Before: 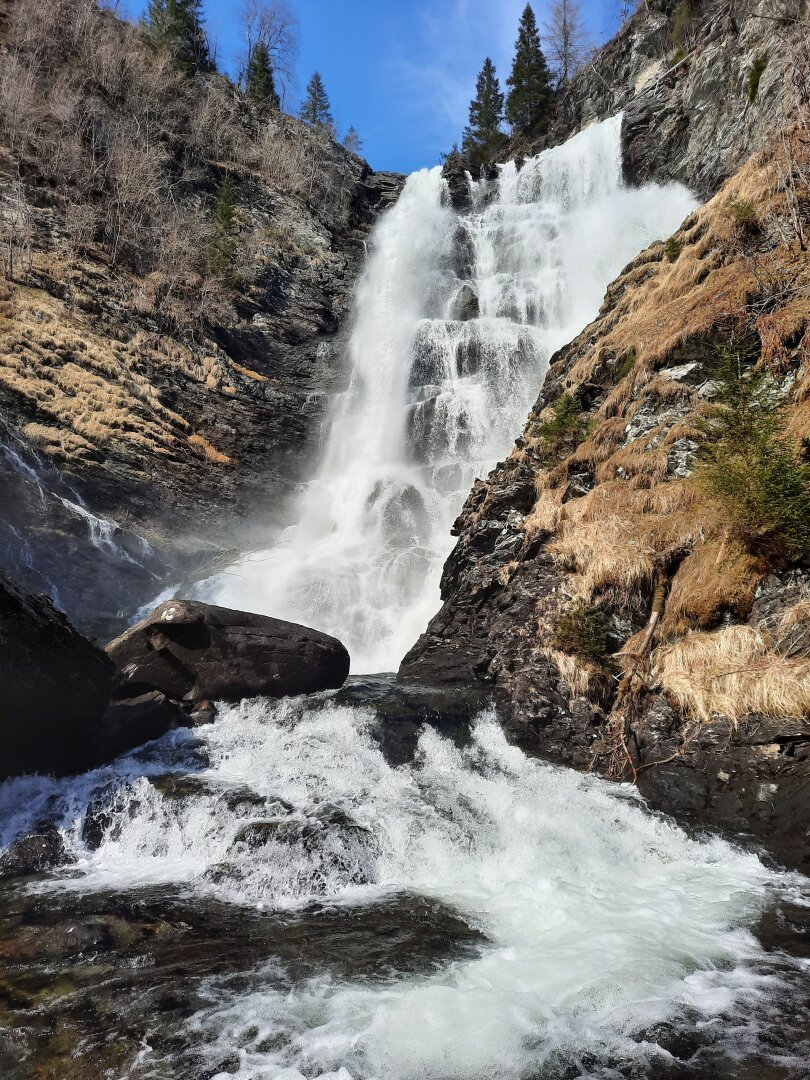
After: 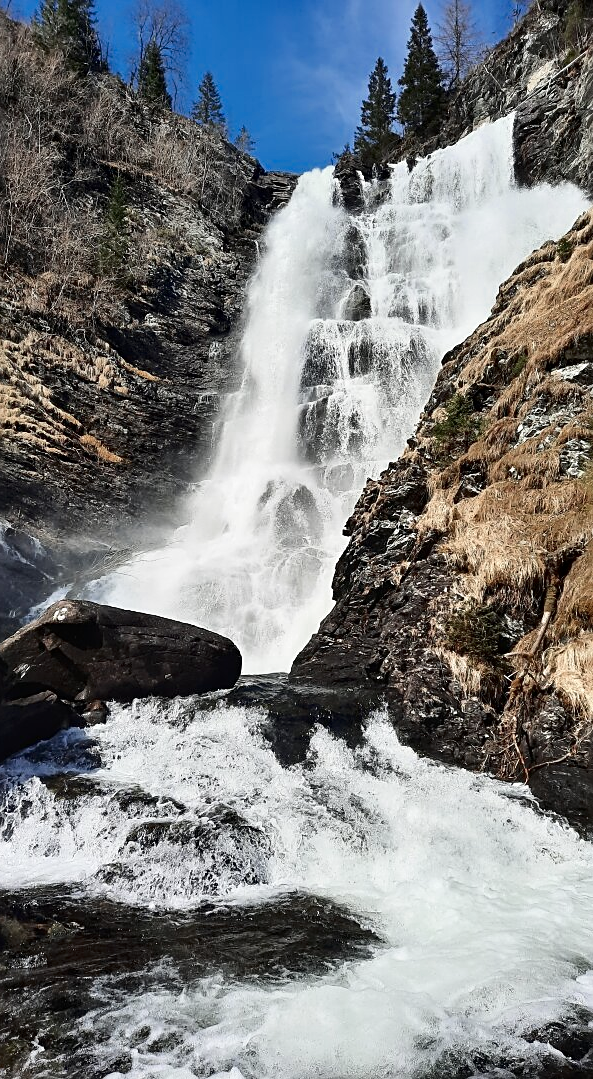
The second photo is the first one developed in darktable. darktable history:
contrast brightness saturation: contrast 0.15, brightness -0.01, saturation 0.1
crop: left 13.443%, right 13.31%
color zones: curves: ch0 [(0, 0.5) (0.125, 0.4) (0.25, 0.5) (0.375, 0.4) (0.5, 0.4) (0.625, 0.35) (0.75, 0.35) (0.875, 0.5)]; ch1 [(0, 0.35) (0.125, 0.45) (0.25, 0.35) (0.375, 0.35) (0.5, 0.35) (0.625, 0.35) (0.75, 0.45) (0.875, 0.35)]; ch2 [(0, 0.6) (0.125, 0.5) (0.25, 0.5) (0.375, 0.6) (0.5, 0.6) (0.625, 0.5) (0.75, 0.5) (0.875, 0.5)]
tone equalizer: on, module defaults
shadows and highlights: shadows -30, highlights 30
sharpen: on, module defaults
